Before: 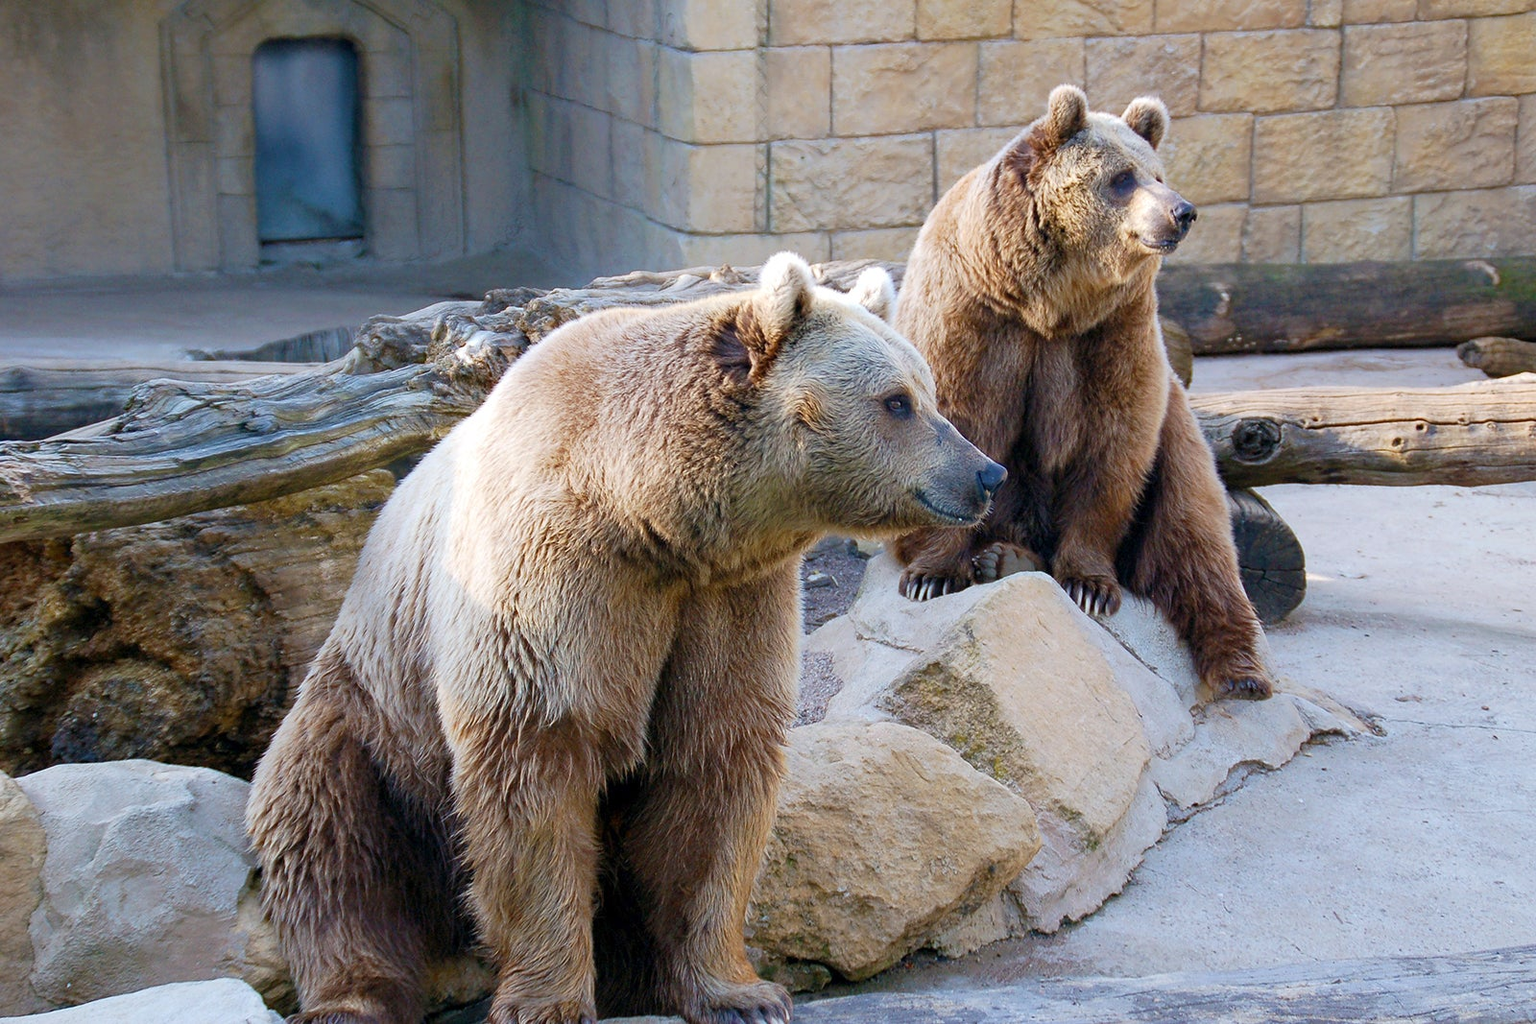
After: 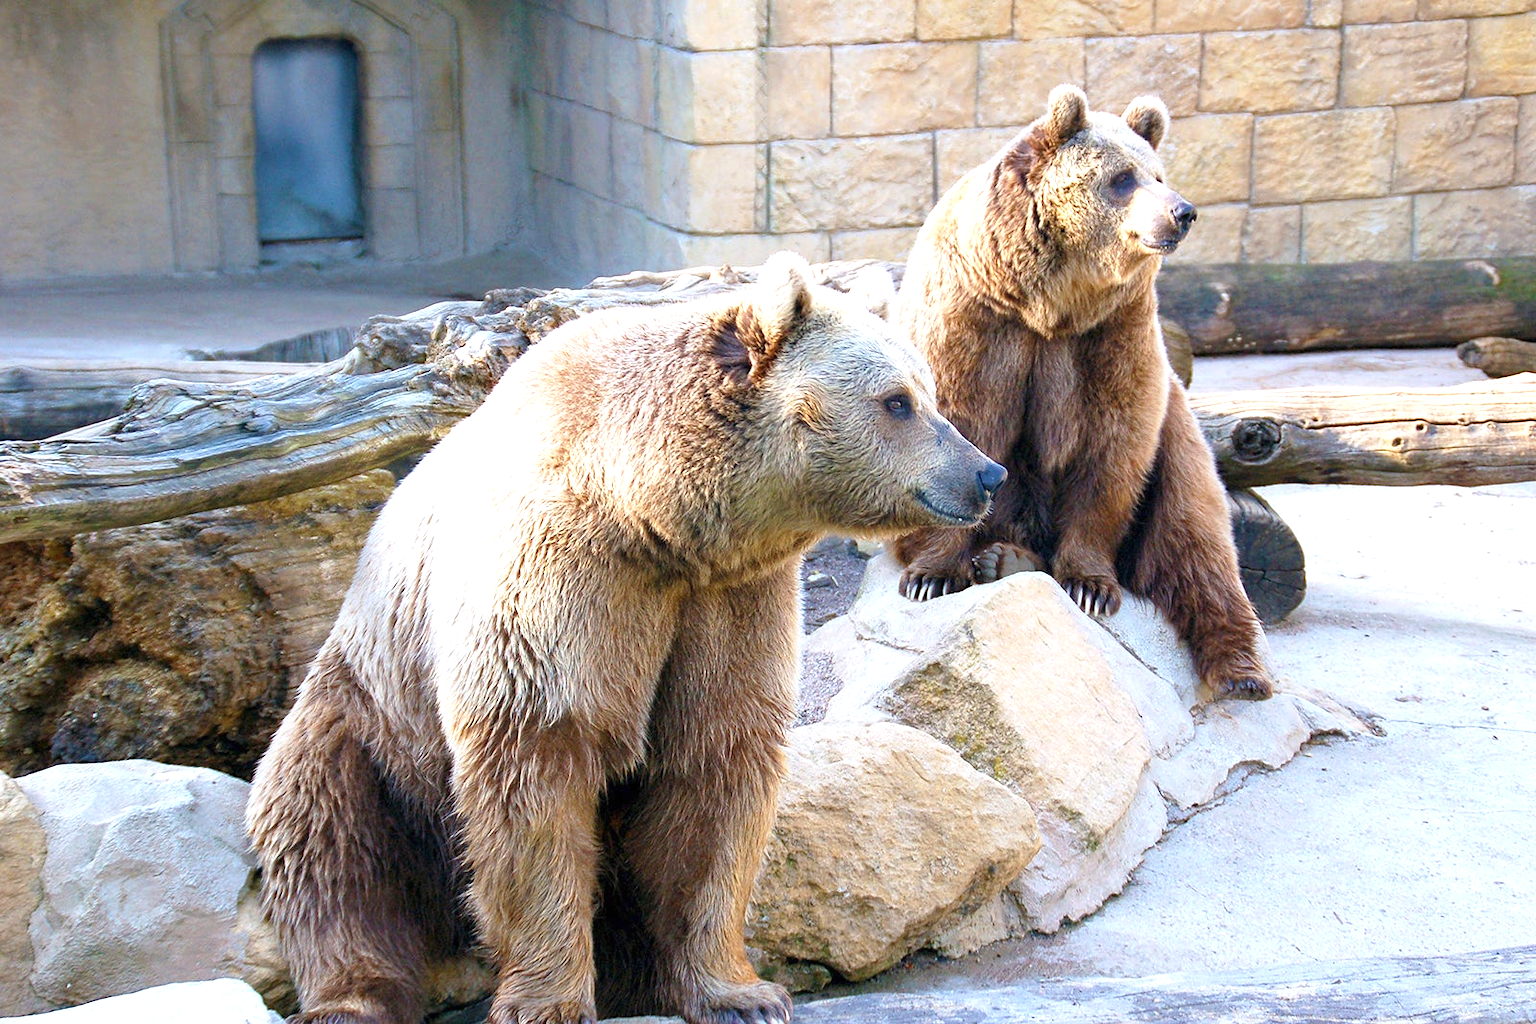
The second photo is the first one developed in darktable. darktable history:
exposure: black level correction 0, exposure 0.889 EV, compensate highlight preservation false
